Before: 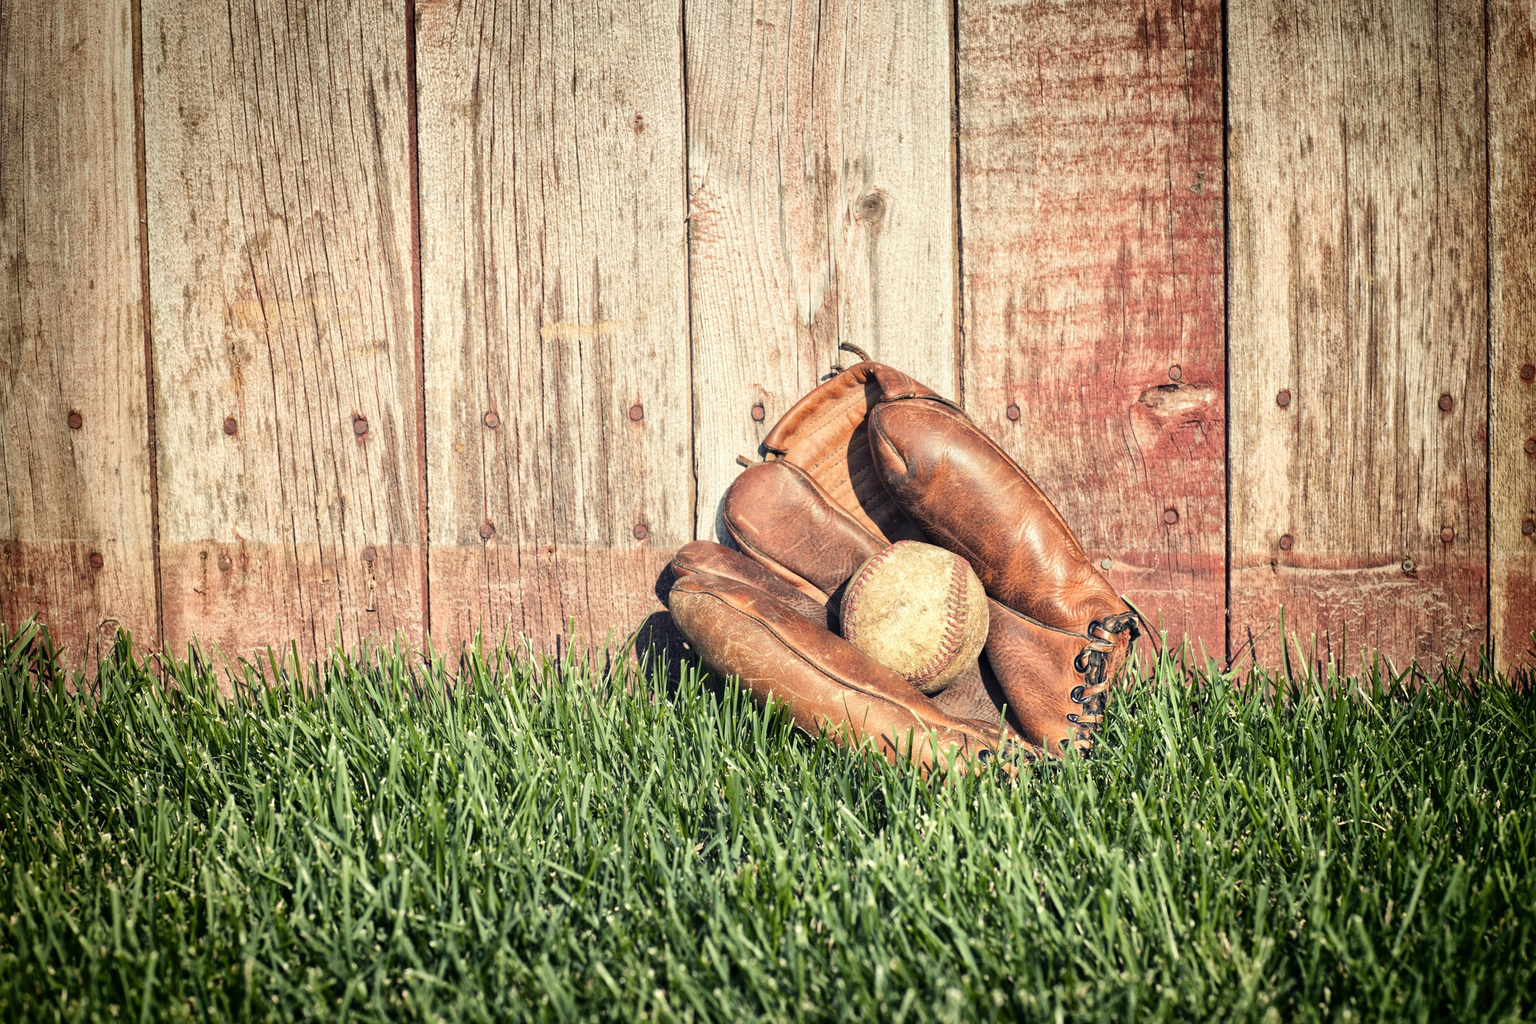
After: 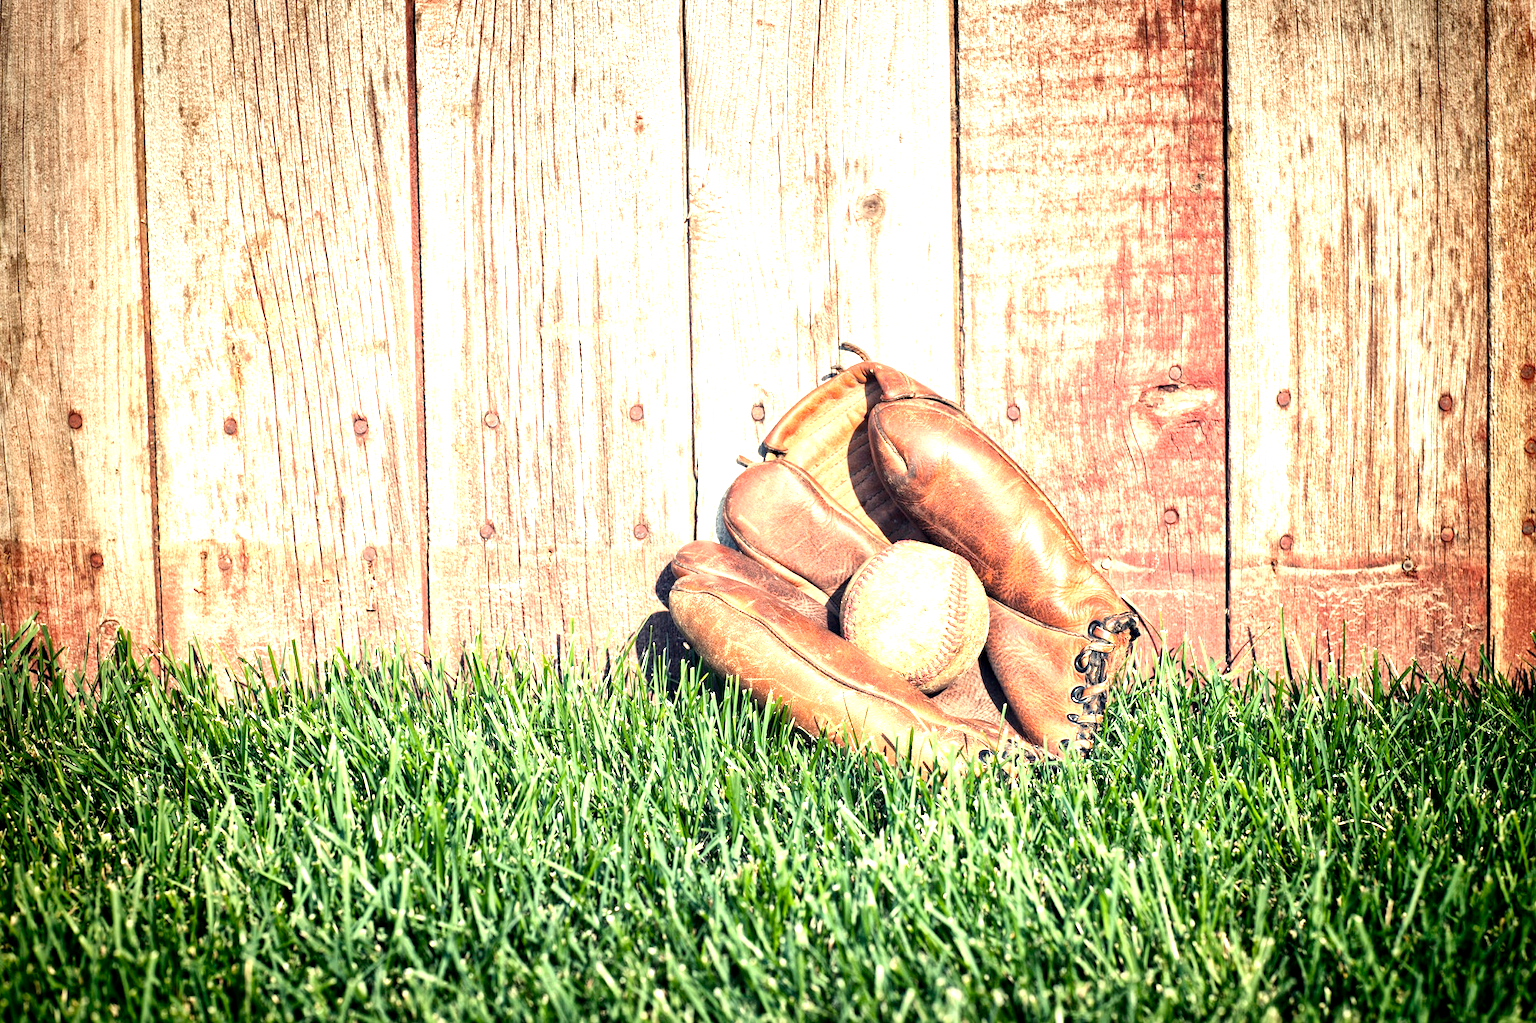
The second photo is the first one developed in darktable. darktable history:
exposure: black level correction 0.001, exposure 1.132 EV, compensate highlight preservation false
